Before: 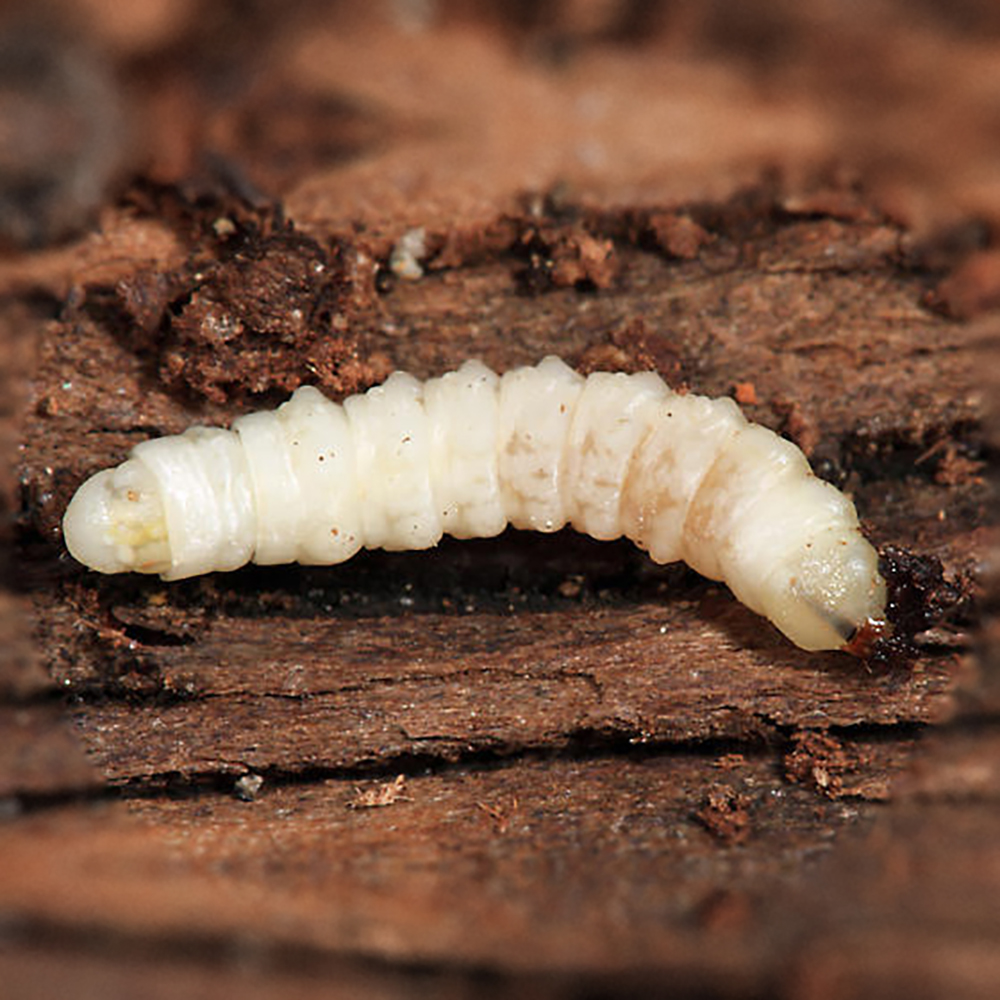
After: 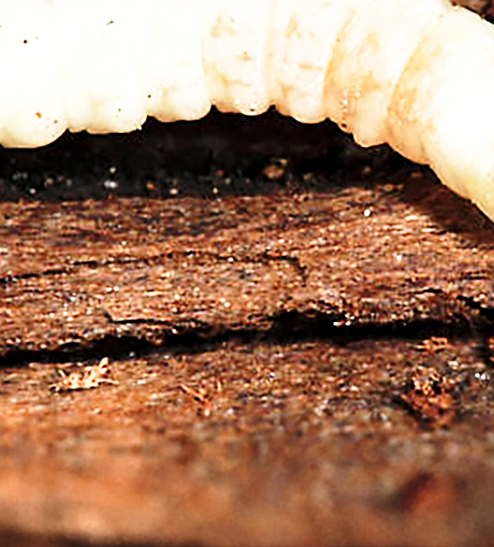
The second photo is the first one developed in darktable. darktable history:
base curve: curves: ch0 [(0, 0) (0.026, 0.03) (0.109, 0.232) (0.351, 0.748) (0.669, 0.968) (1, 1)], preserve colors none
sharpen: on, module defaults
crop: left 29.672%, top 41.786%, right 20.851%, bottom 3.487%
local contrast: highlights 100%, shadows 100%, detail 120%, midtone range 0.2
